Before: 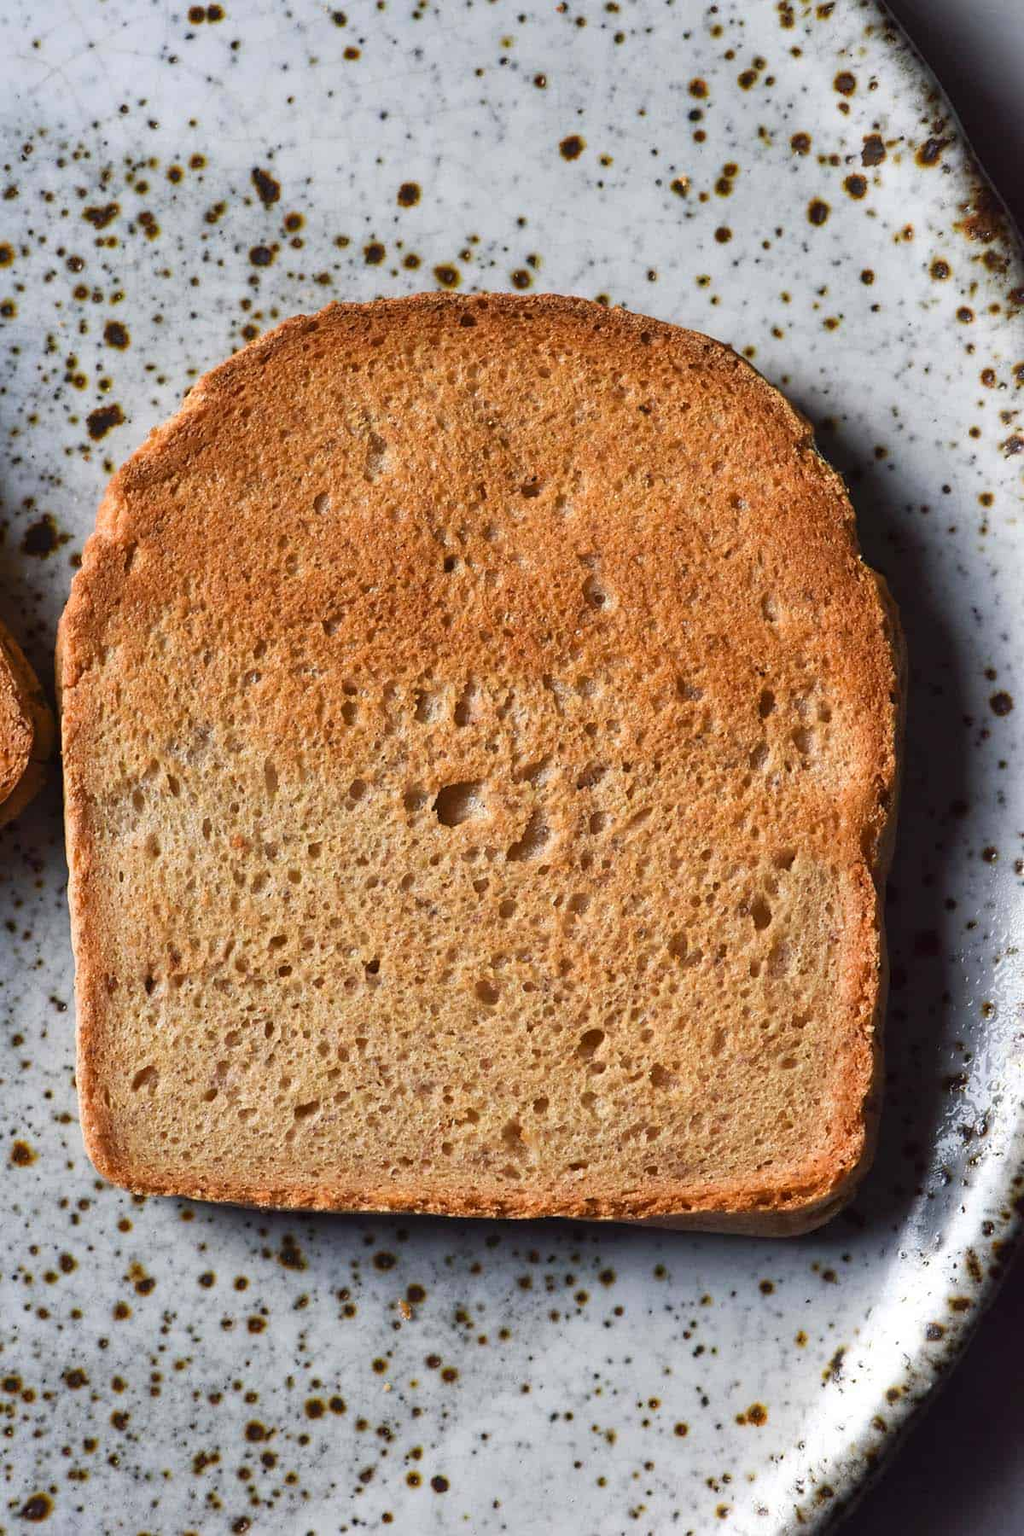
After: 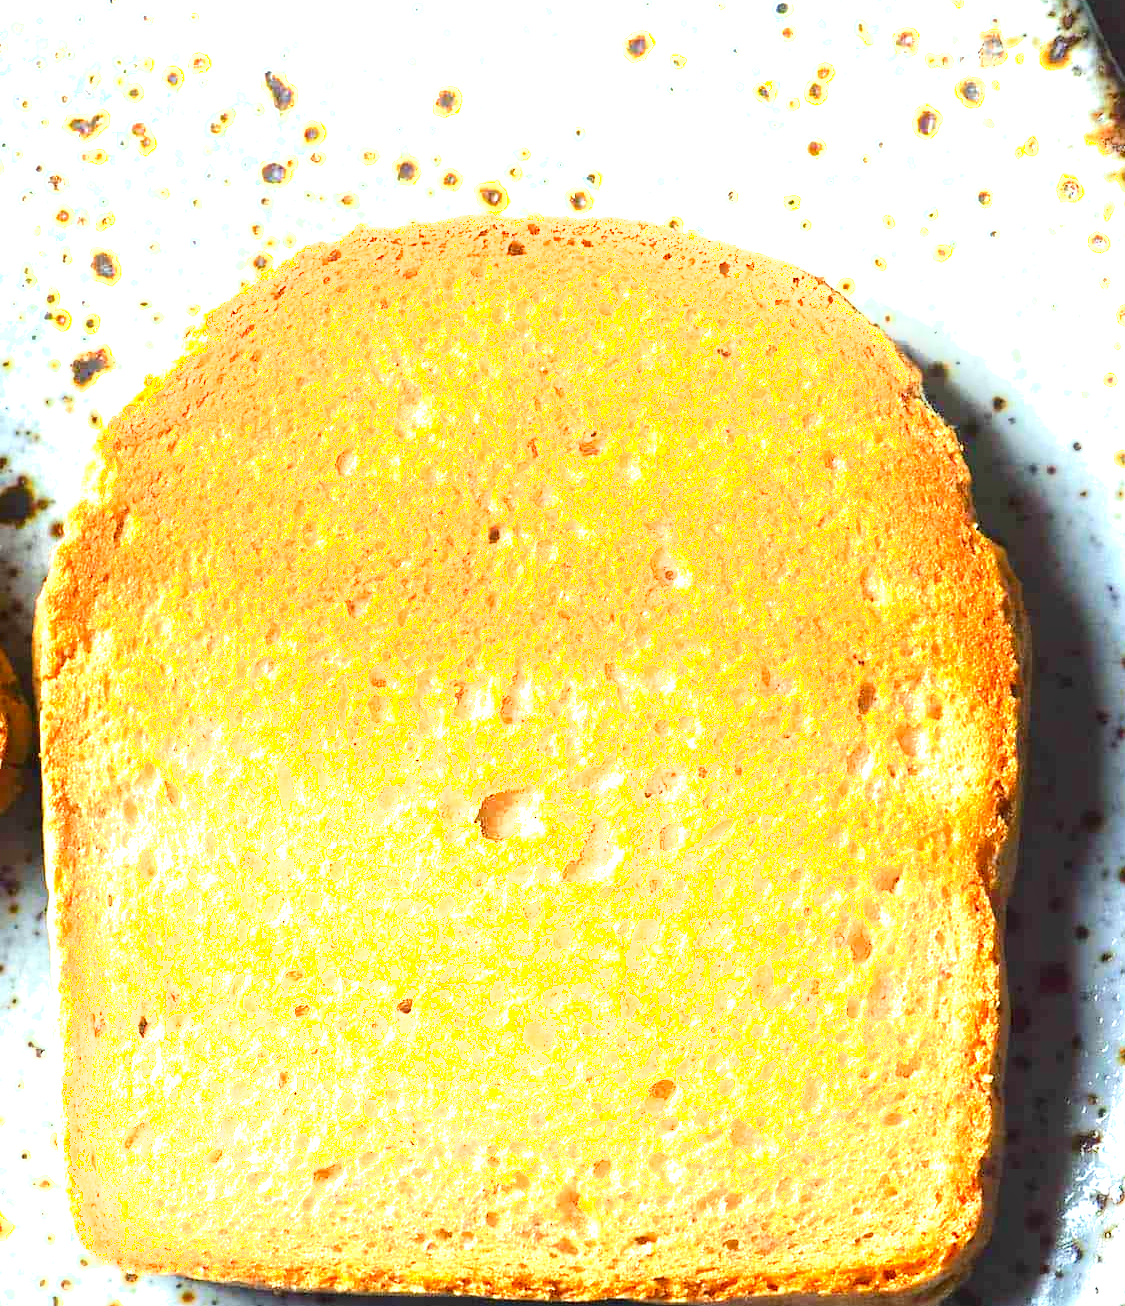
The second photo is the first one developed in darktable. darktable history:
shadows and highlights: shadows -26.13, highlights 51.07, soften with gaussian
color correction: highlights a* -7.43, highlights b* 1.14, shadows a* -3.71, saturation 1.38
exposure: black level correction 0, exposure 1.745 EV, compensate exposure bias true, compensate highlight preservation false
crop: left 2.748%, top 7.072%, right 3.447%, bottom 20.331%
contrast brightness saturation: contrast 0.034, brightness -0.037
